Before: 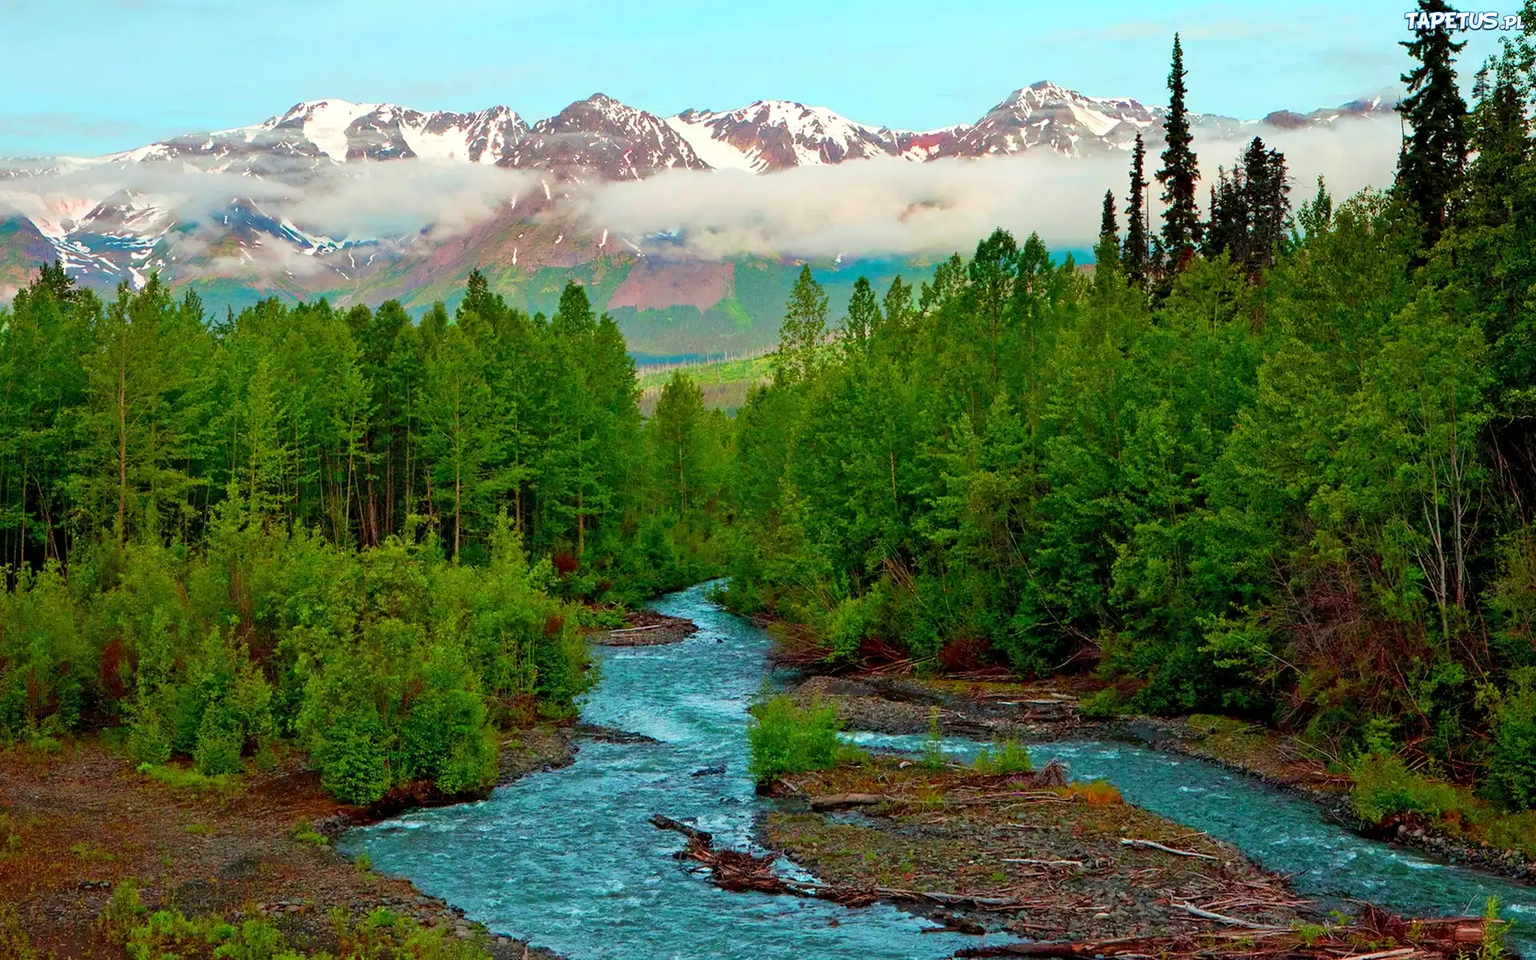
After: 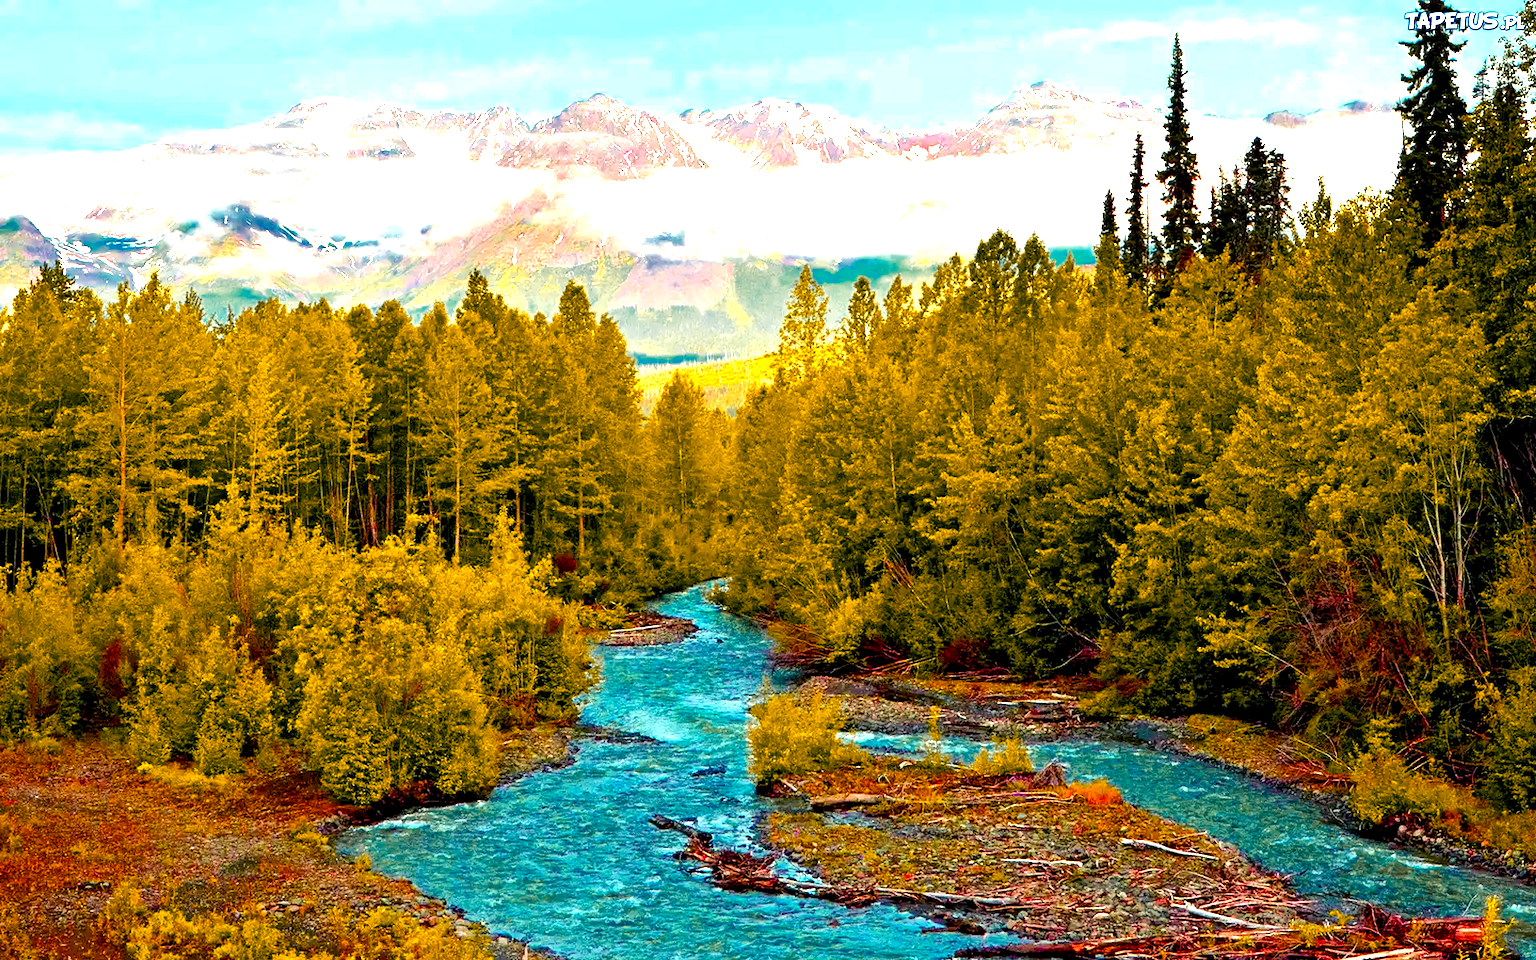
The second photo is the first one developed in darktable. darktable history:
exposure: black level correction 0, exposure 1.2 EV, compensate exposure bias true, compensate highlight preservation false
color balance rgb: shadows lift › luminance -21.66%, shadows lift › chroma 6.57%, shadows lift › hue 270°, power › chroma 0.68%, power › hue 60°, highlights gain › luminance 6.08%, highlights gain › chroma 1.33%, highlights gain › hue 90°, global offset › luminance -0.87%, perceptual saturation grading › global saturation 26.86%, perceptual saturation grading › highlights -28.39%, perceptual saturation grading › mid-tones 15.22%, perceptual saturation grading › shadows 33.98%, perceptual brilliance grading › highlights 10%, perceptual brilliance grading › mid-tones 5%
color zones: curves: ch0 [(0, 0.499) (0.143, 0.5) (0.286, 0.5) (0.429, 0.476) (0.571, 0.284) (0.714, 0.243) (0.857, 0.449) (1, 0.499)]; ch1 [(0, 0.532) (0.143, 0.645) (0.286, 0.696) (0.429, 0.211) (0.571, 0.504) (0.714, 0.493) (0.857, 0.495) (1, 0.532)]; ch2 [(0, 0.5) (0.143, 0.5) (0.286, 0.427) (0.429, 0.324) (0.571, 0.5) (0.714, 0.5) (0.857, 0.5) (1, 0.5)]
